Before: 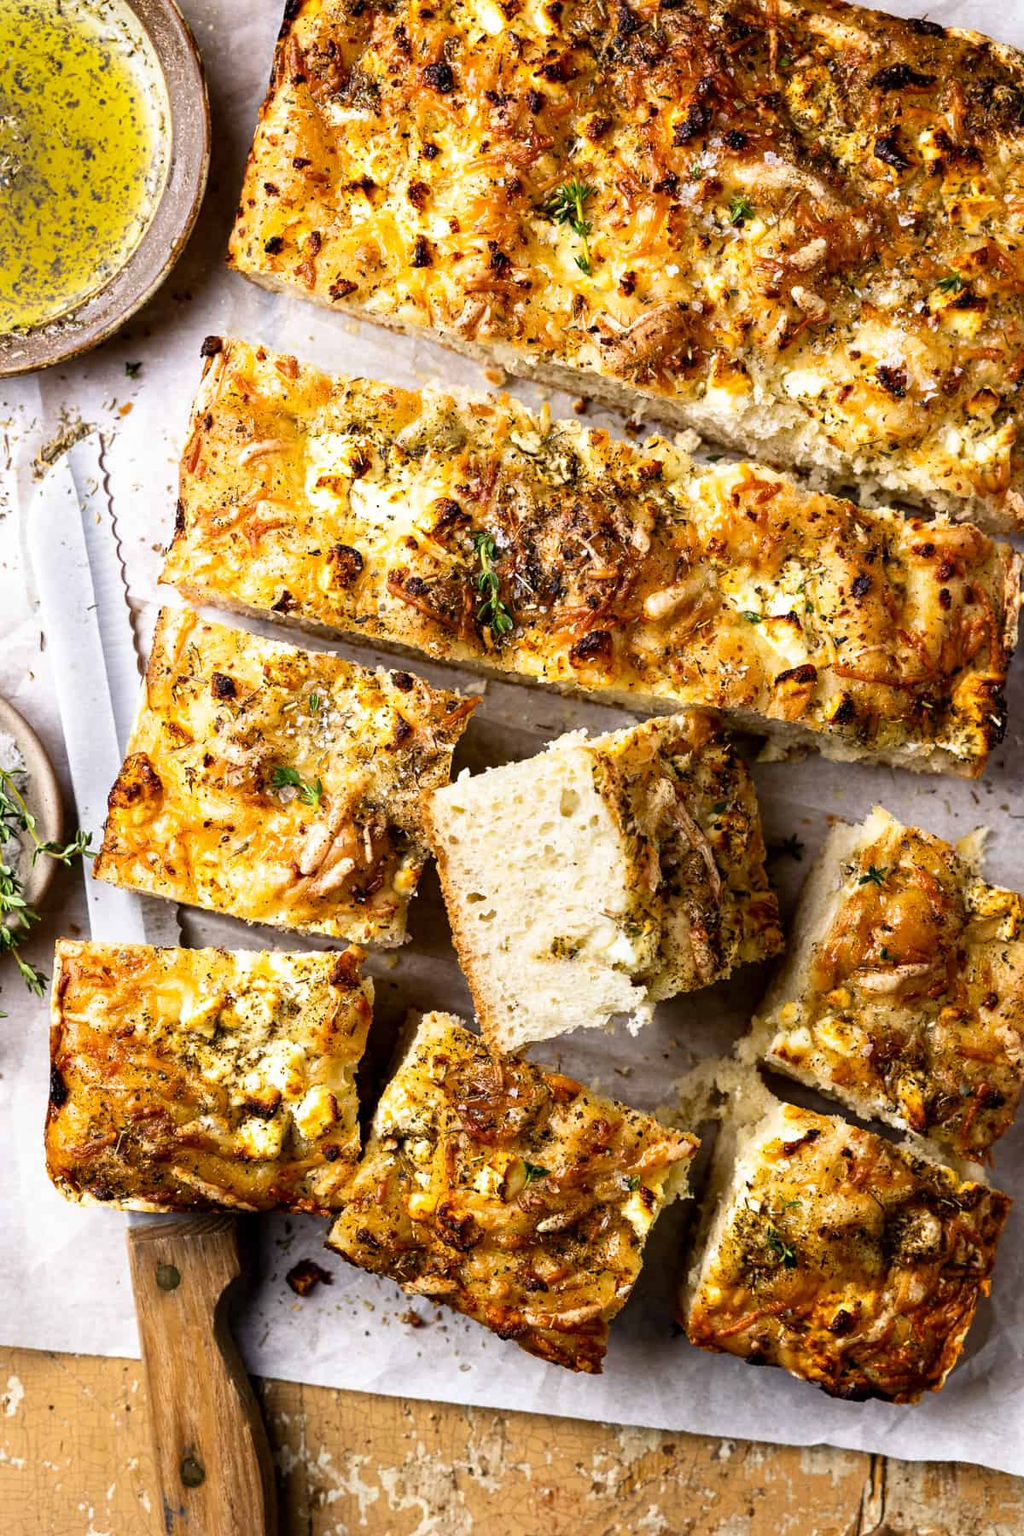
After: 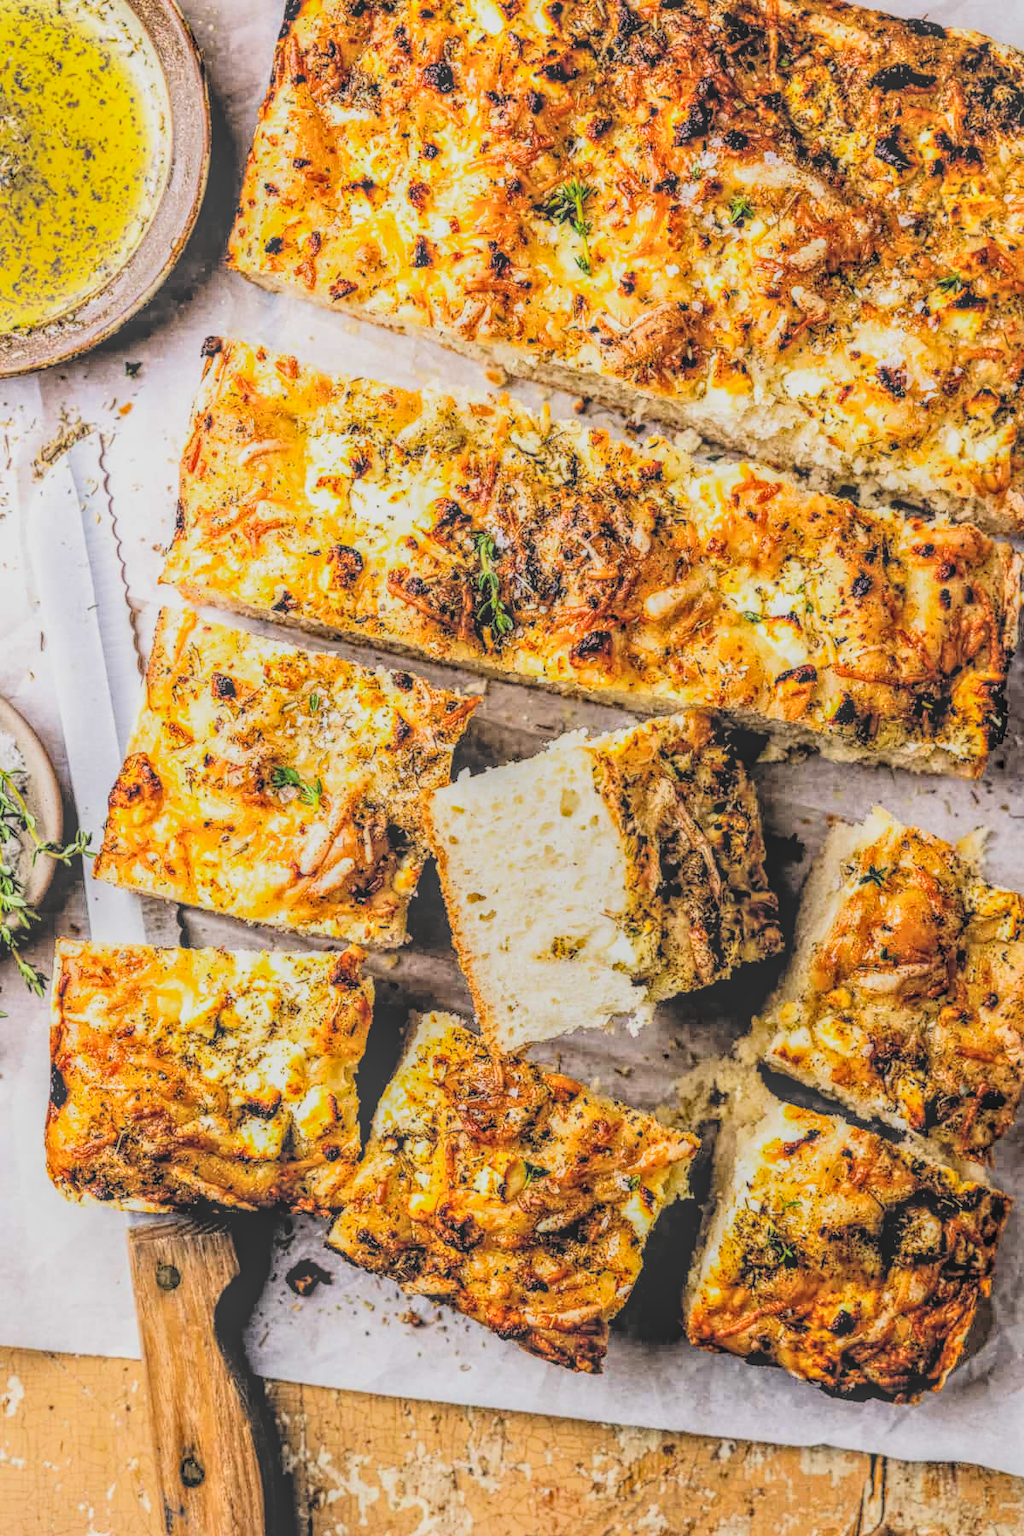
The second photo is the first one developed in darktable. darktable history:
contrast brightness saturation: contrast 0.1, brightness 0.3, saturation 0.14
local contrast: highlights 20%, shadows 30%, detail 200%, midtone range 0.2
filmic rgb: black relative exposure -4.14 EV, white relative exposure 5.1 EV, hardness 2.11, contrast 1.165
